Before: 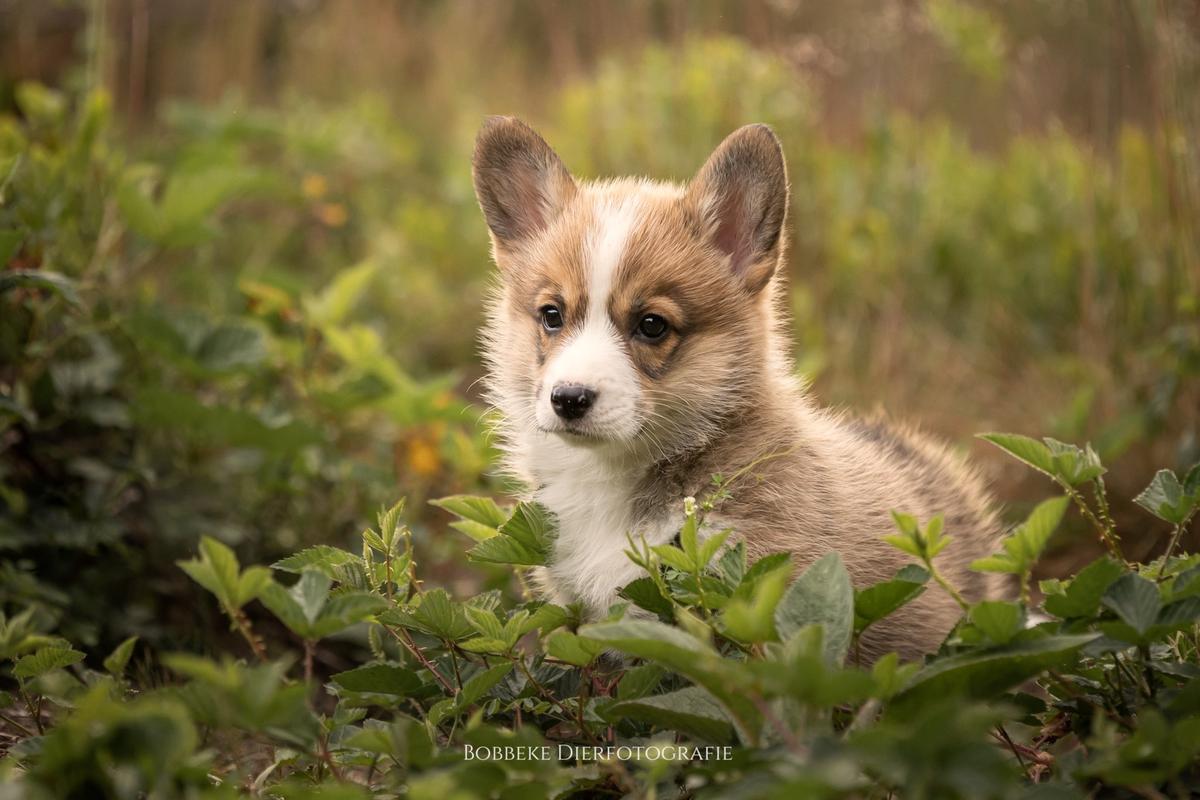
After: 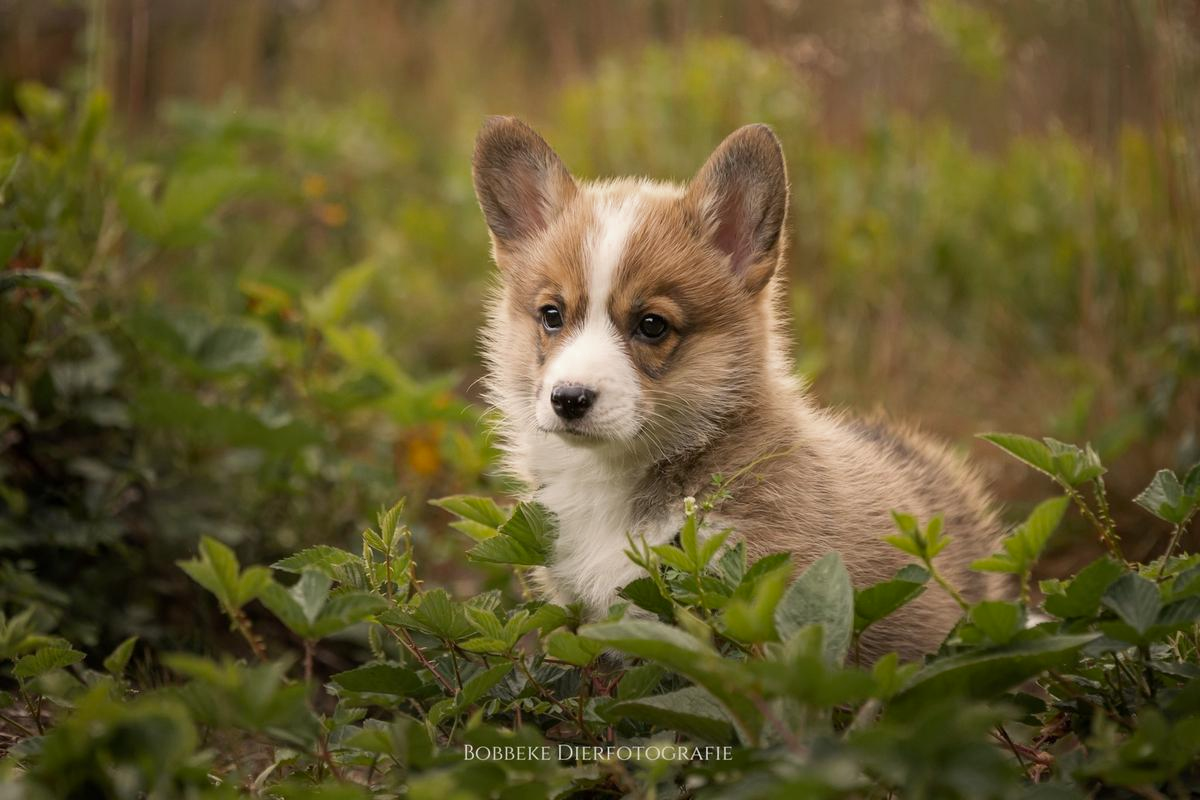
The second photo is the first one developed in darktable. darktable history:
exposure: compensate exposure bias true, compensate highlight preservation false
color zones: curves: ch0 [(0.27, 0.396) (0.563, 0.504) (0.75, 0.5) (0.787, 0.307)]
